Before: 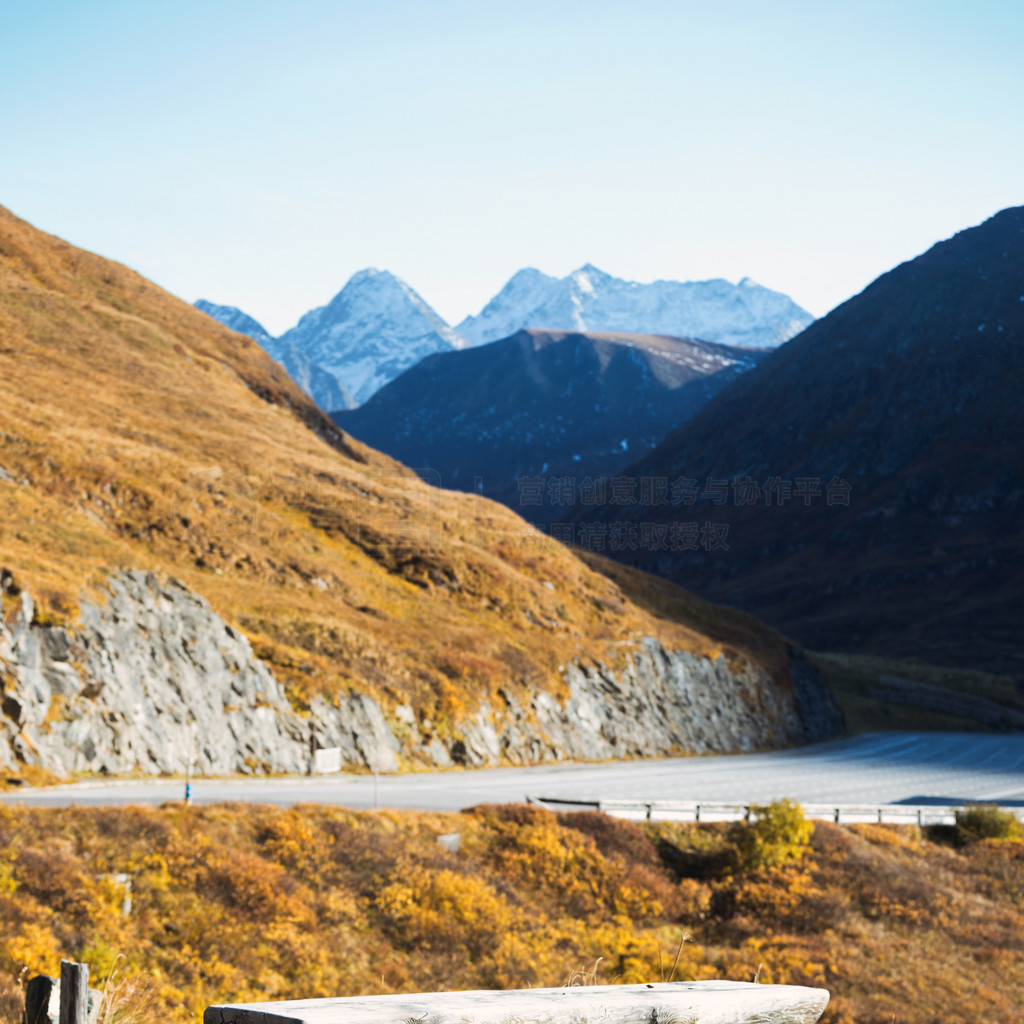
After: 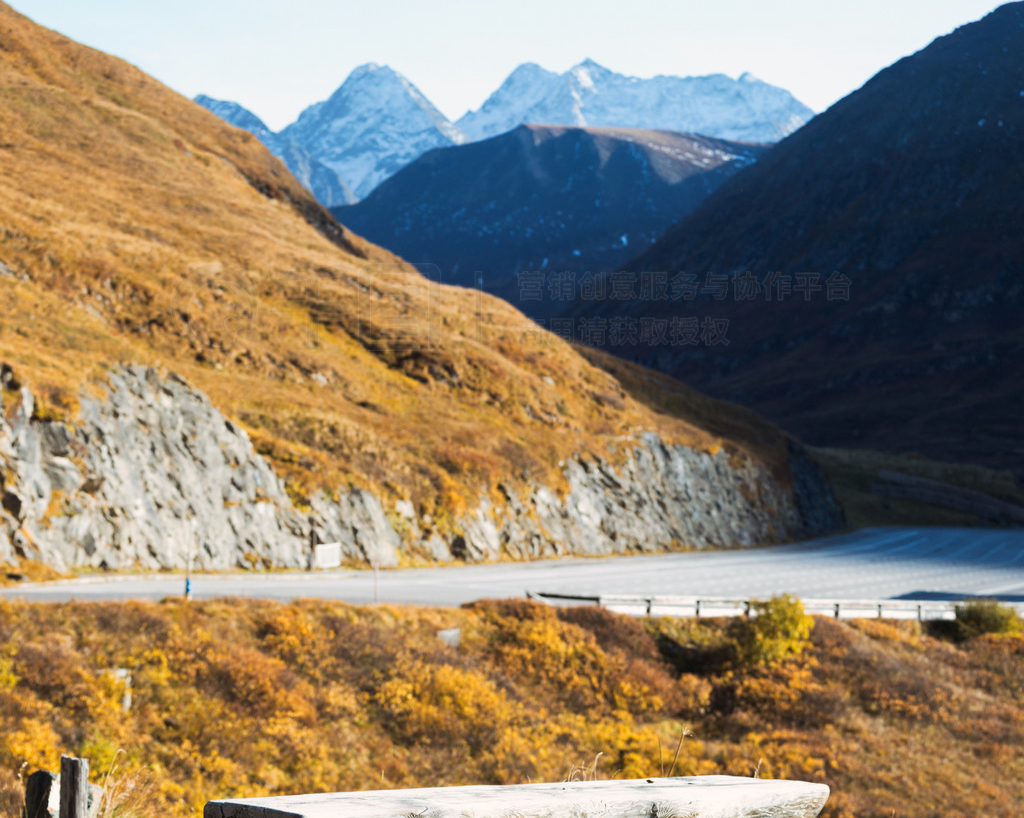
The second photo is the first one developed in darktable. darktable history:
crop and rotate: top 20.062%
